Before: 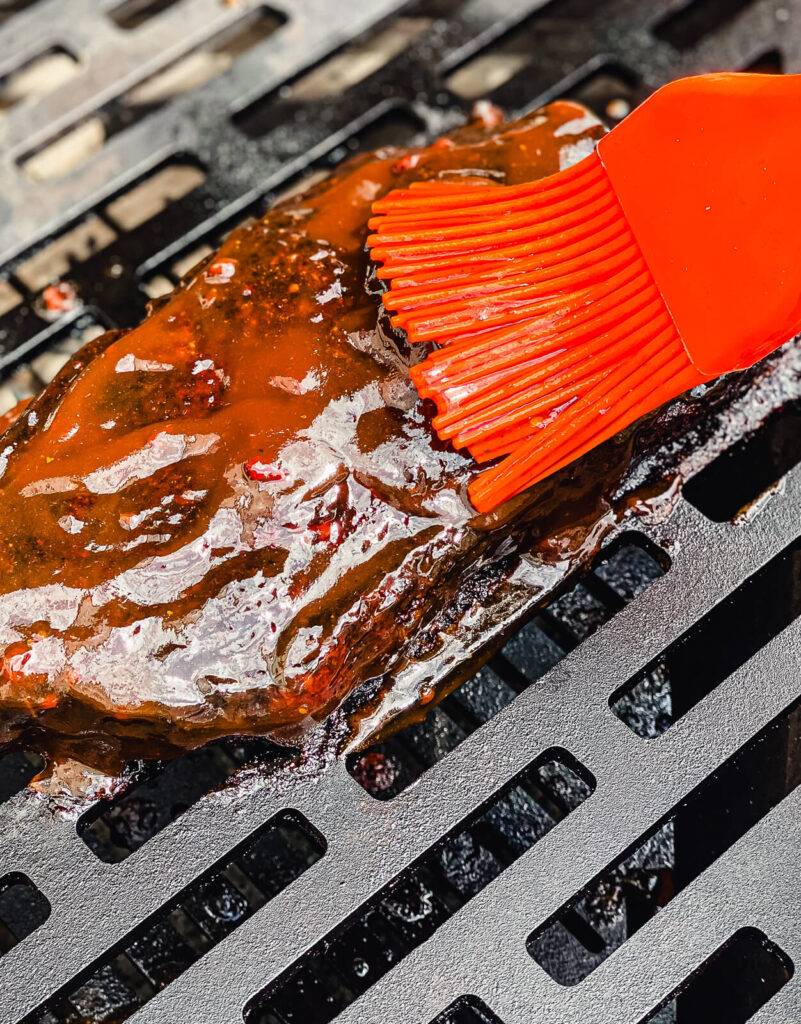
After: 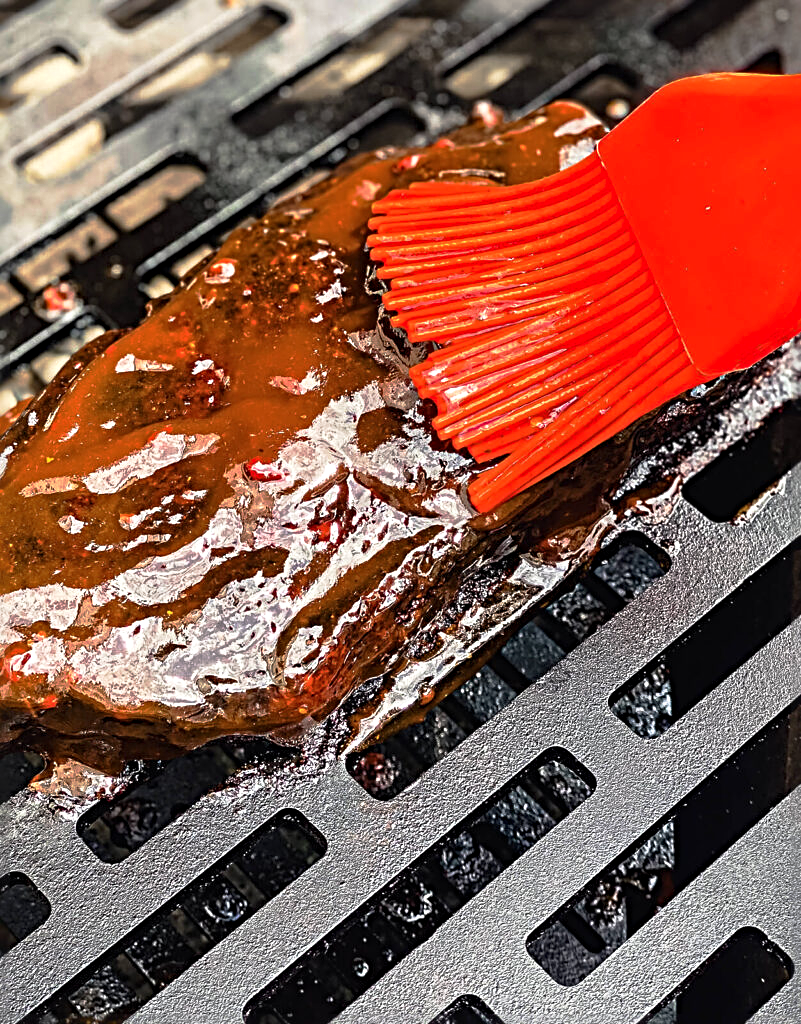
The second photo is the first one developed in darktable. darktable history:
exposure: exposure 0.197 EV, compensate highlight preservation false
sharpen: radius 3.99
tone equalizer: on, module defaults
tone curve: curves: ch0 [(0, 0) (0.48, 0.431) (0.7, 0.609) (0.864, 0.854) (1, 1)], preserve colors none
